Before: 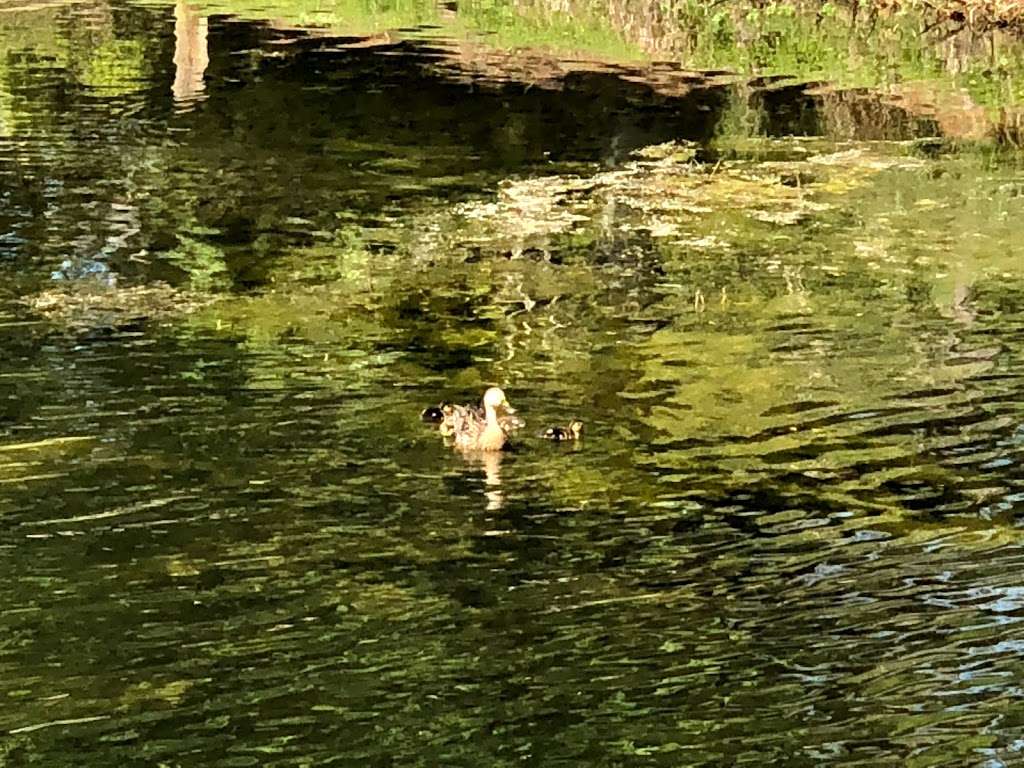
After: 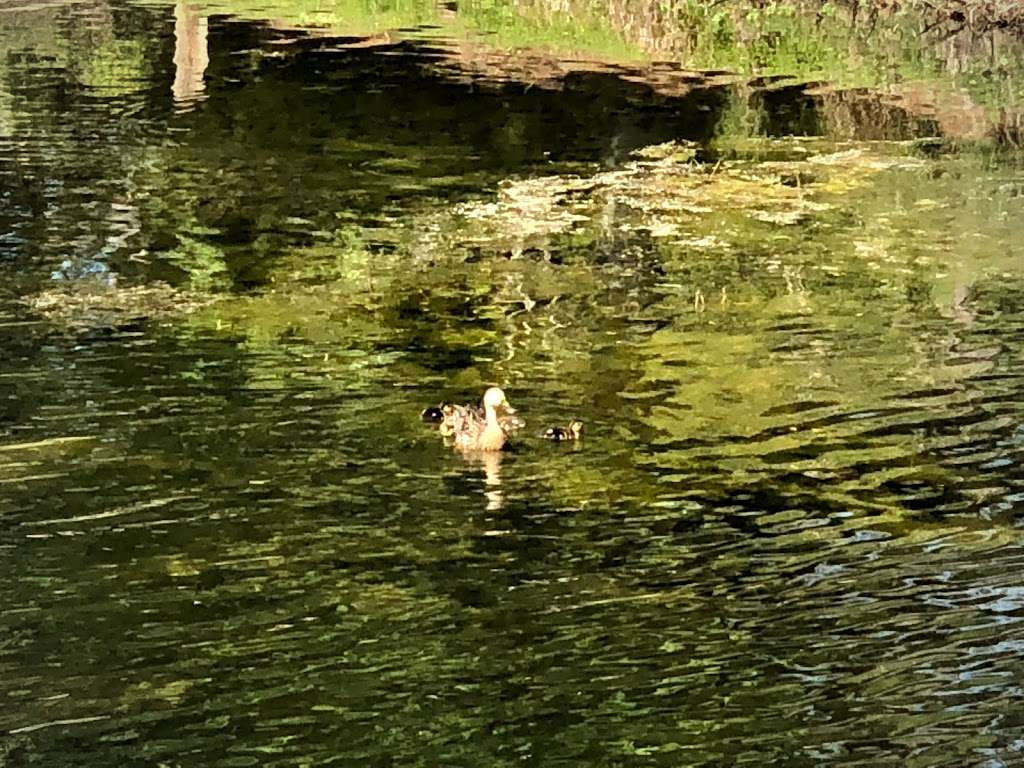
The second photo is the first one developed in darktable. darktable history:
vignetting: fall-off radius 64.26%
